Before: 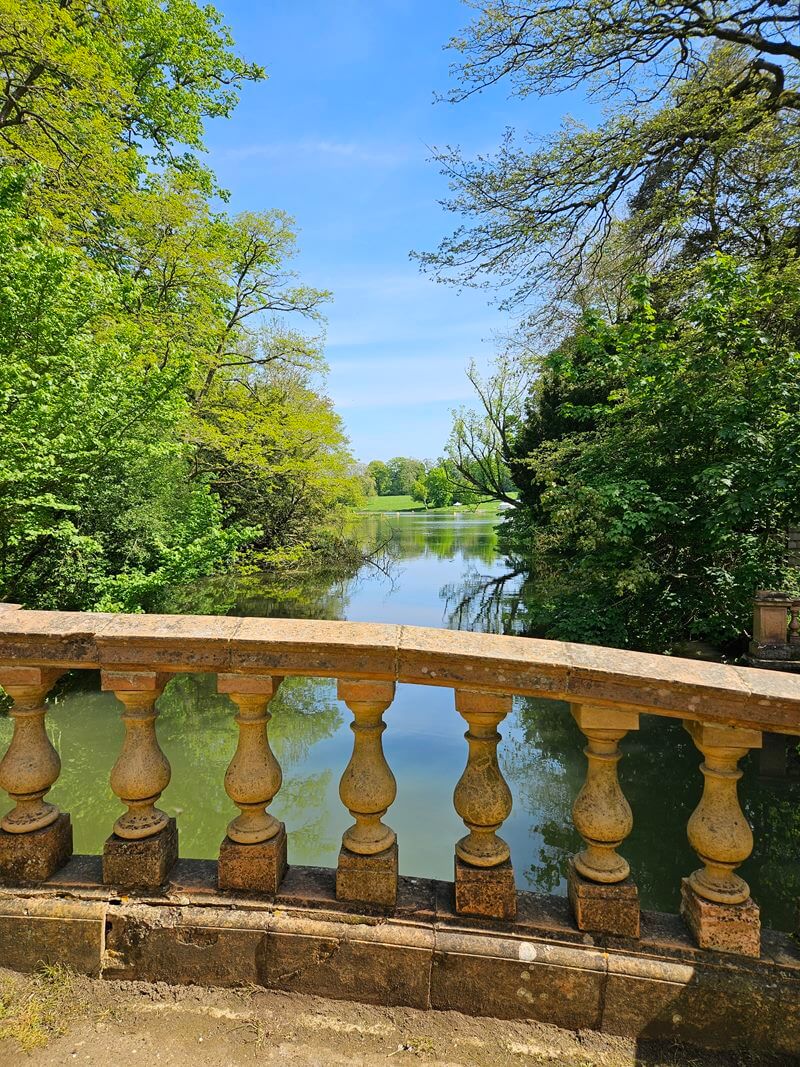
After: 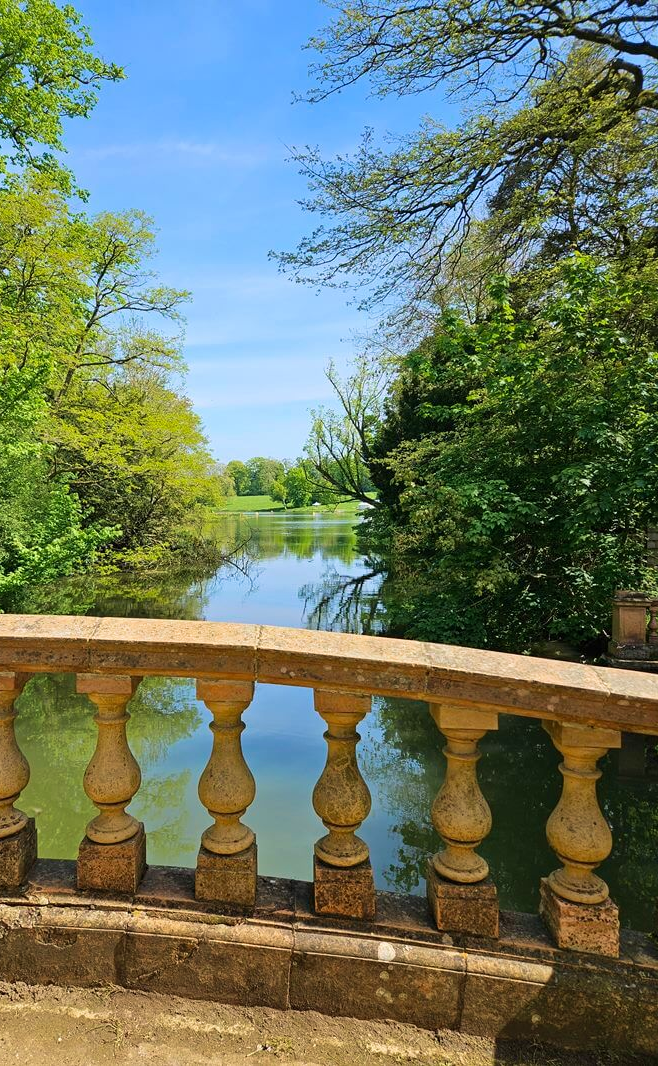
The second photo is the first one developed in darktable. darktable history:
velvia: on, module defaults
crop: left 17.687%, bottom 0.04%
